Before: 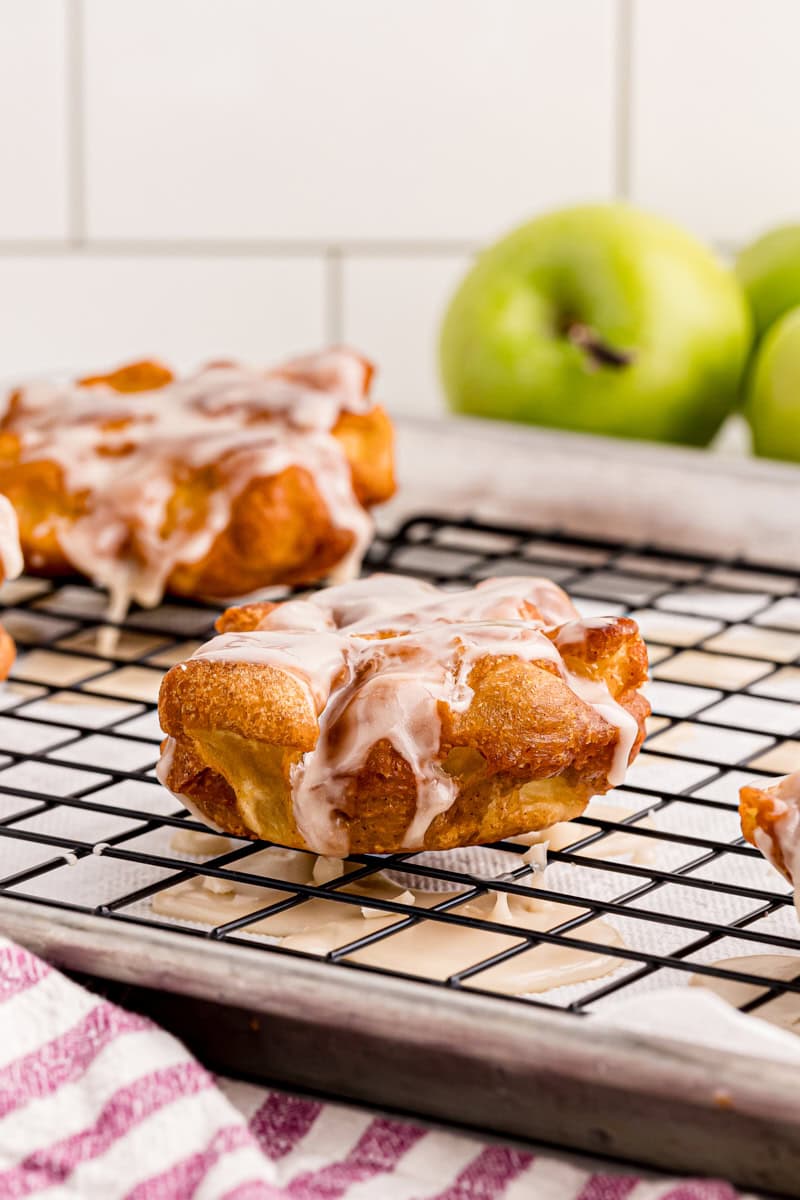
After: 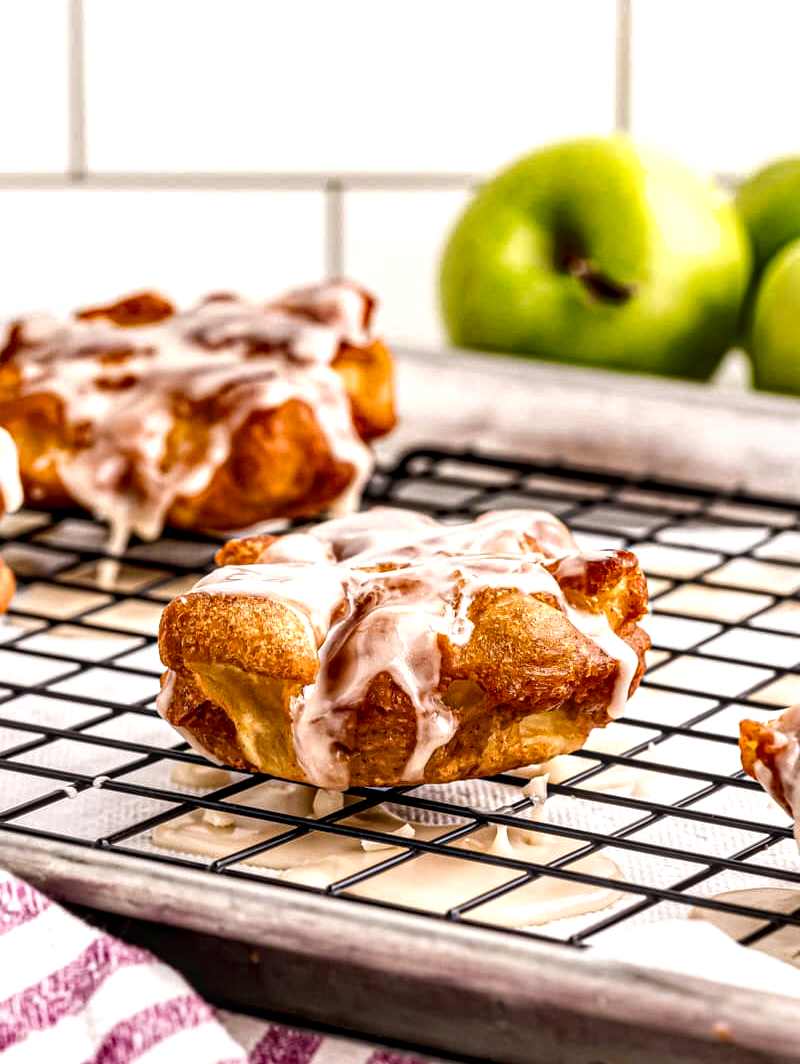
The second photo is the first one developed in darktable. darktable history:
local contrast: detail 150%
exposure: exposure 0.375 EV, compensate exposure bias true, compensate highlight preservation false
crop and rotate: top 5.595%, bottom 5.711%
shadows and highlights: soften with gaussian
